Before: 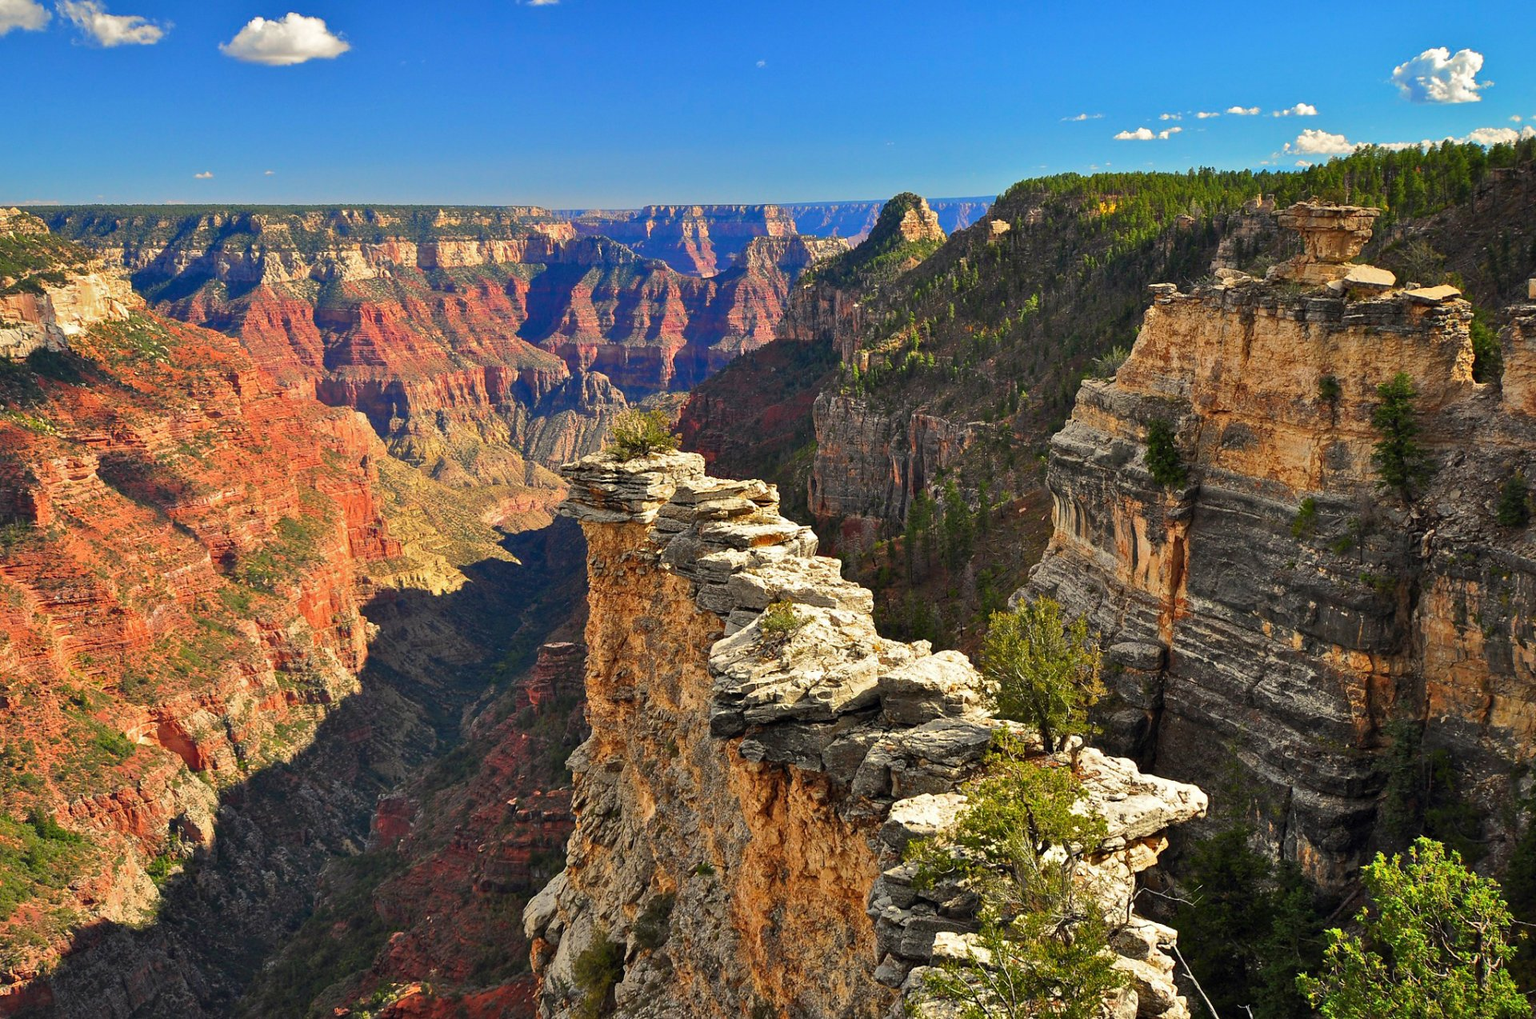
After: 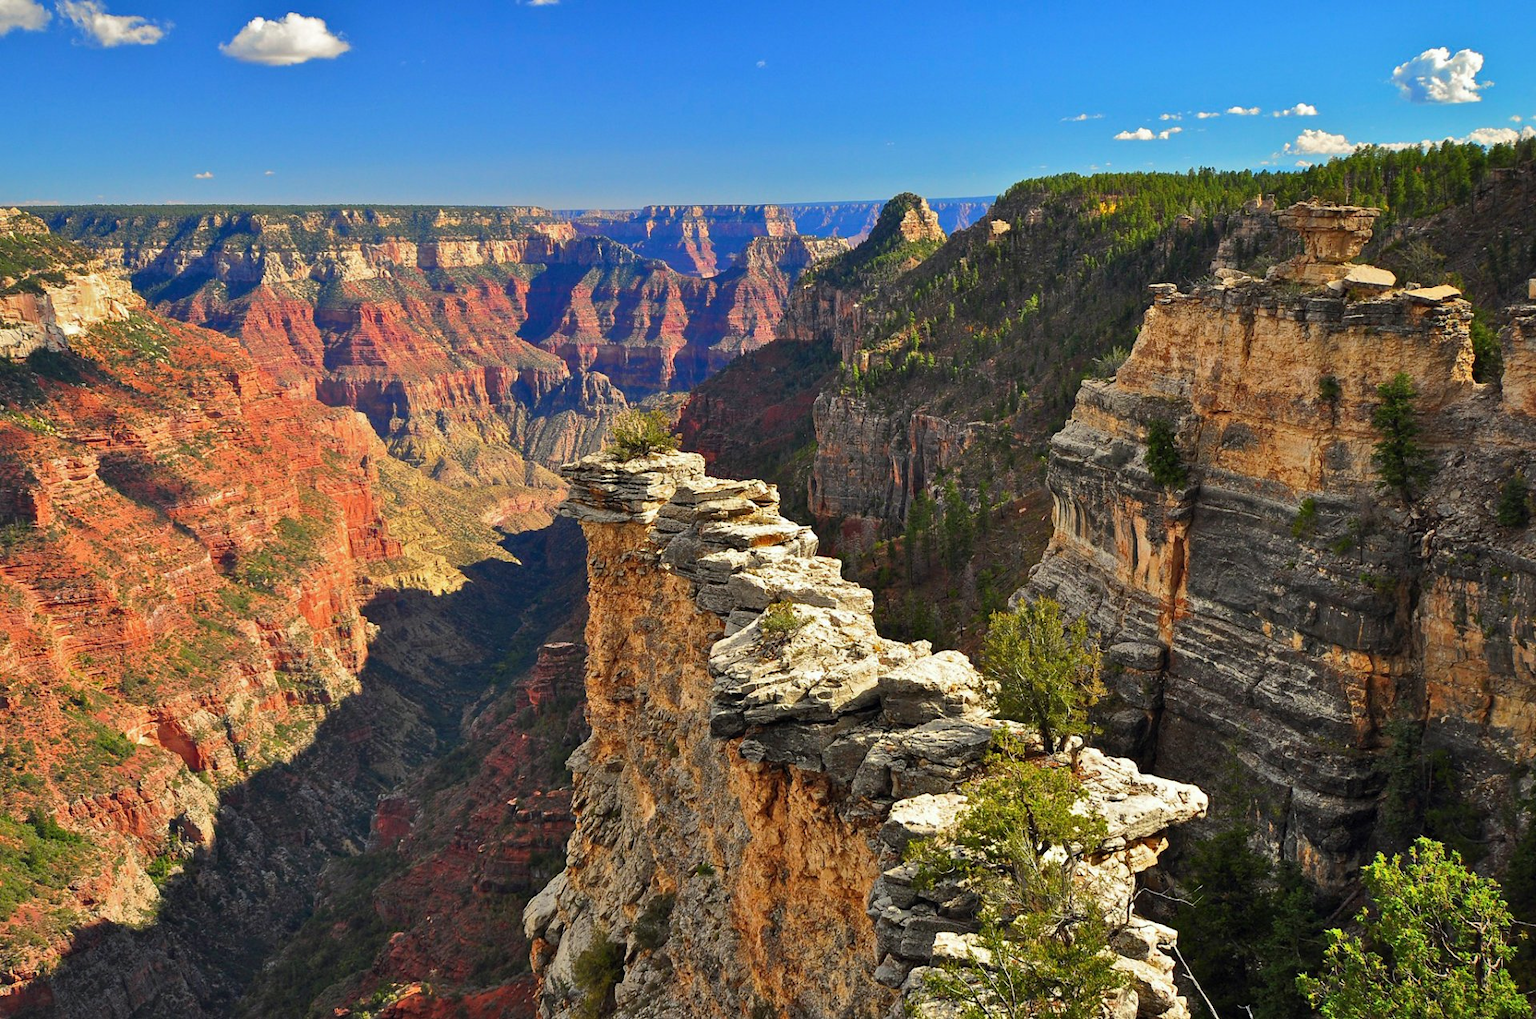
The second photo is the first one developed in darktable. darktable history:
white balance: red 0.988, blue 1.017
exposure: black level correction 0, compensate exposure bias true, compensate highlight preservation false
